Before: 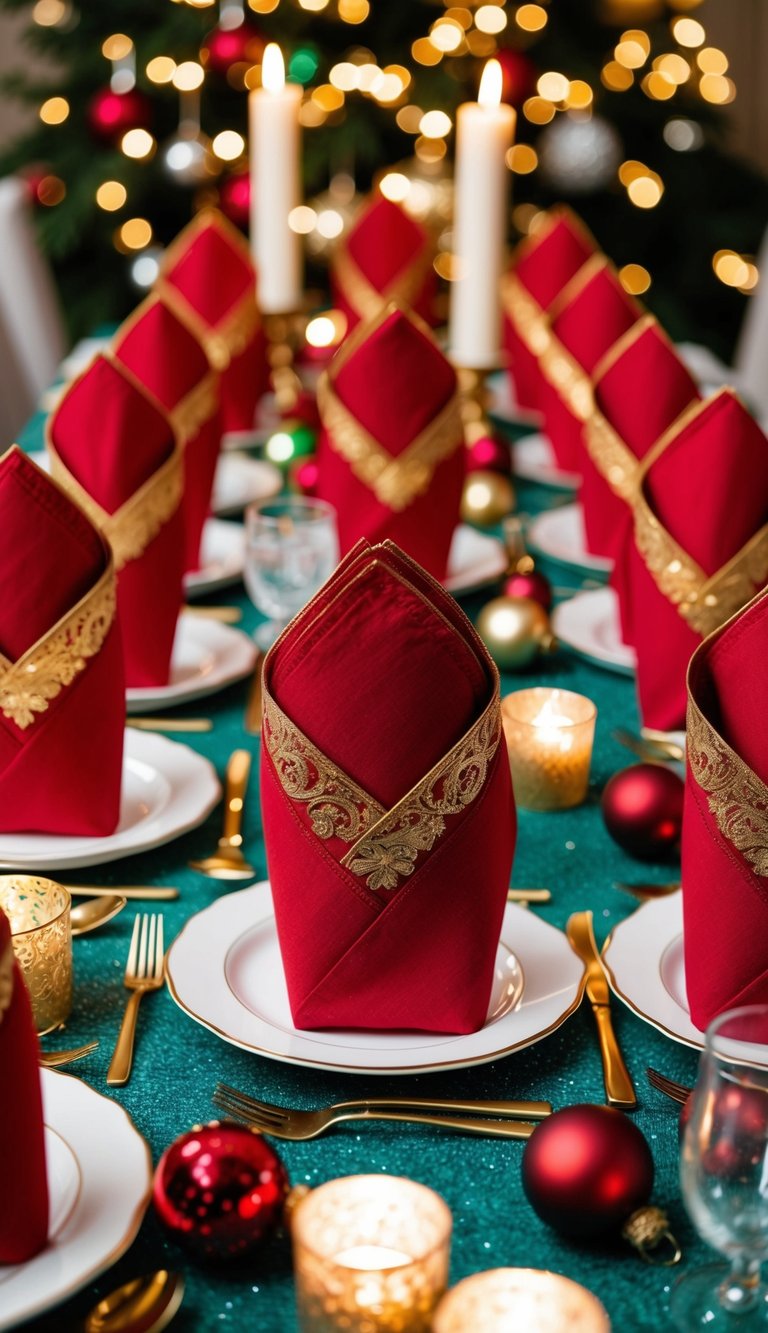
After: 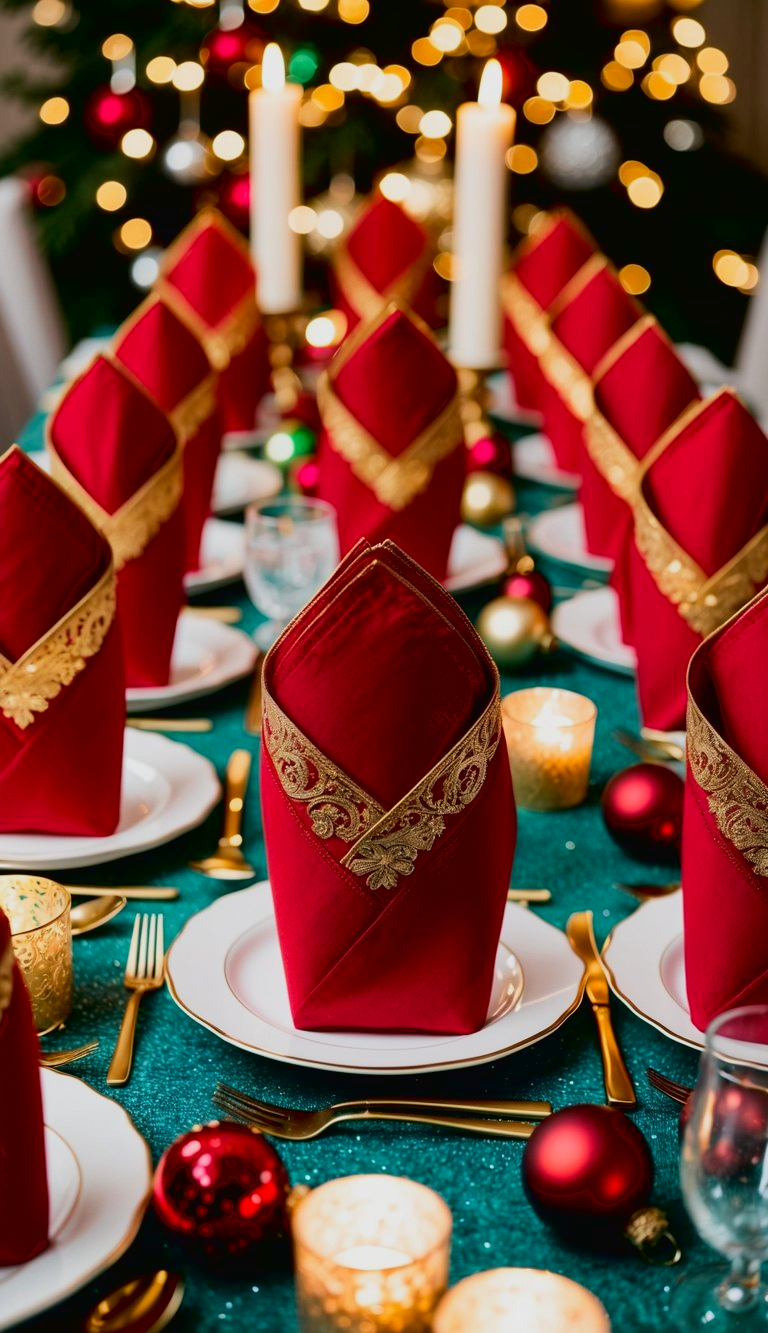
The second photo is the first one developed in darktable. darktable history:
exposure: black level correction 0.009, exposure 0.017 EV, compensate exposure bias true, compensate highlight preservation false
tone curve: curves: ch0 [(0, 0.018) (0.036, 0.038) (0.15, 0.131) (0.27, 0.247) (0.528, 0.554) (0.761, 0.761) (1, 0.919)]; ch1 [(0, 0) (0.179, 0.173) (0.322, 0.32) (0.429, 0.431) (0.502, 0.5) (0.519, 0.522) (0.562, 0.588) (0.625, 0.67) (0.711, 0.745) (1, 1)]; ch2 [(0, 0) (0.29, 0.295) (0.404, 0.436) (0.497, 0.499) (0.521, 0.523) (0.561, 0.605) (0.657, 0.655) (0.712, 0.764) (1, 1)], color space Lab, linked channels, preserve colors none
contrast equalizer: y [[0.5, 0.5, 0.472, 0.5, 0.5, 0.5], [0.5 ×6], [0.5 ×6], [0 ×6], [0 ×6]]
